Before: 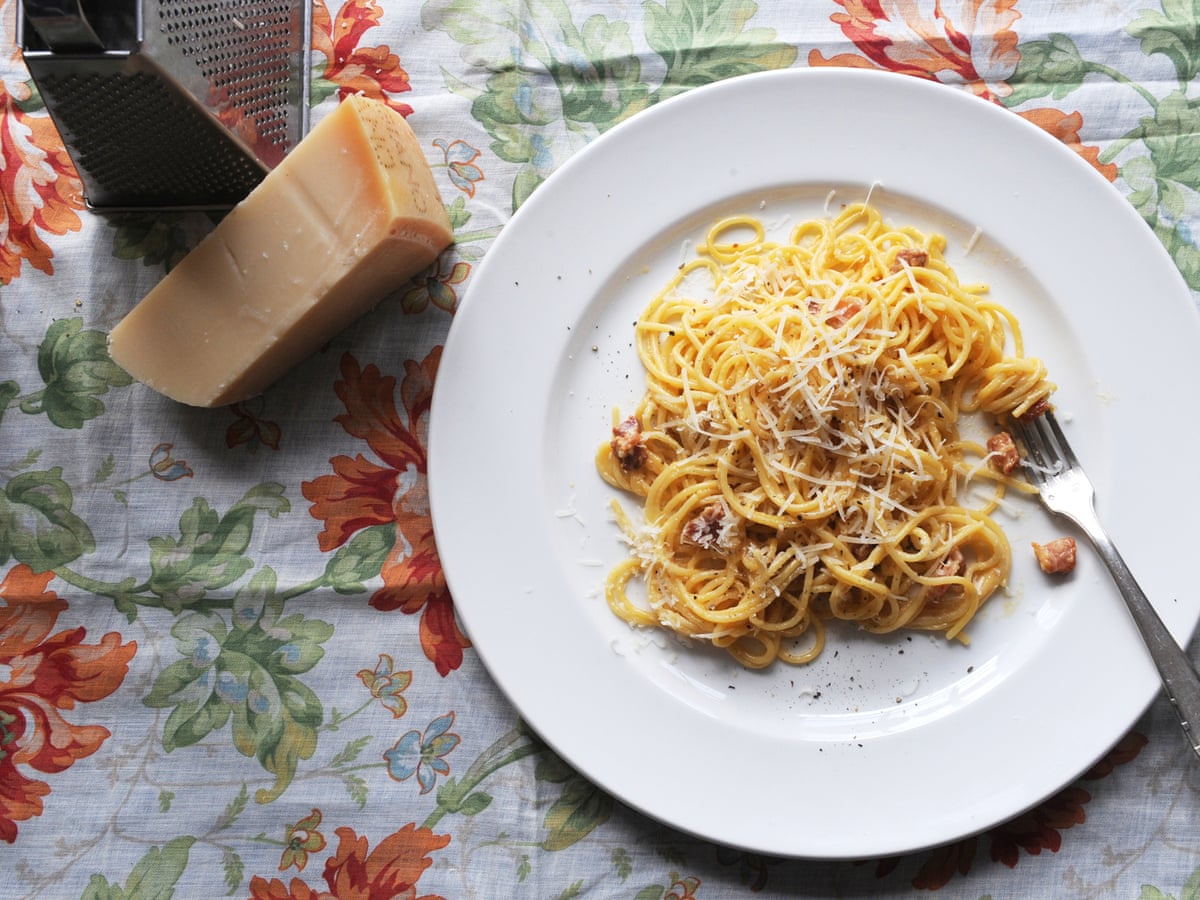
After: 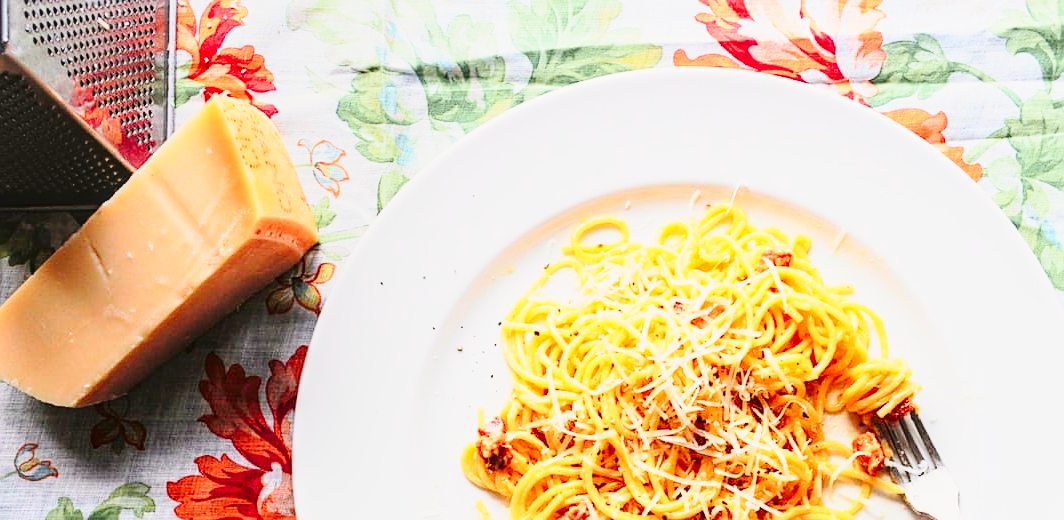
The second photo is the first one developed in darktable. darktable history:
sharpen: on, module defaults
local contrast: on, module defaults
crop and rotate: left 11.321%, bottom 42.173%
base curve: curves: ch0 [(0, 0) (0.028, 0.03) (0.121, 0.232) (0.46, 0.748) (0.859, 0.968) (1, 1)], preserve colors none
tone curve: curves: ch0 [(0, 0.005) (0.103, 0.097) (0.18, 0.22) (0.378, 0.482) (0.504, 0.631) (0.663, 0.801) (0.834, 0.914) (1, 0.971)]; ch1 [(0, 0) (0.172, 0.123) (0.324, 0.253) (0.396, 0.388) (0.478, 0.461) (0.499, 0.498) (0.545, 0.587) (0.604, 0.692) (0.704, 0.818) (1, 1)]; ch2 [(0, 0) (0.411, 0.424) (0.496, 0.5) (0.521, 0.537) (0.555, 0.585) (0.628, 0.703) (1, 1)], color space Lab, independent channels, preserve colors none
